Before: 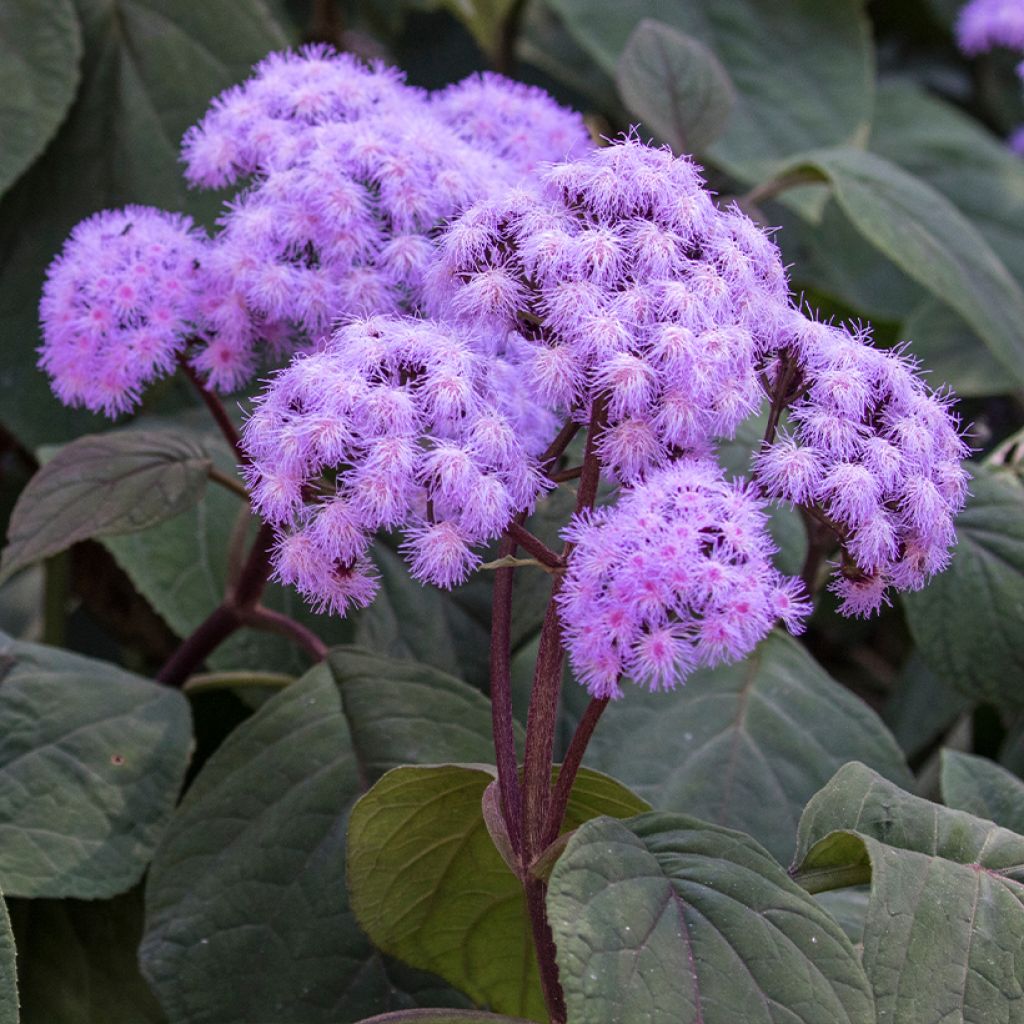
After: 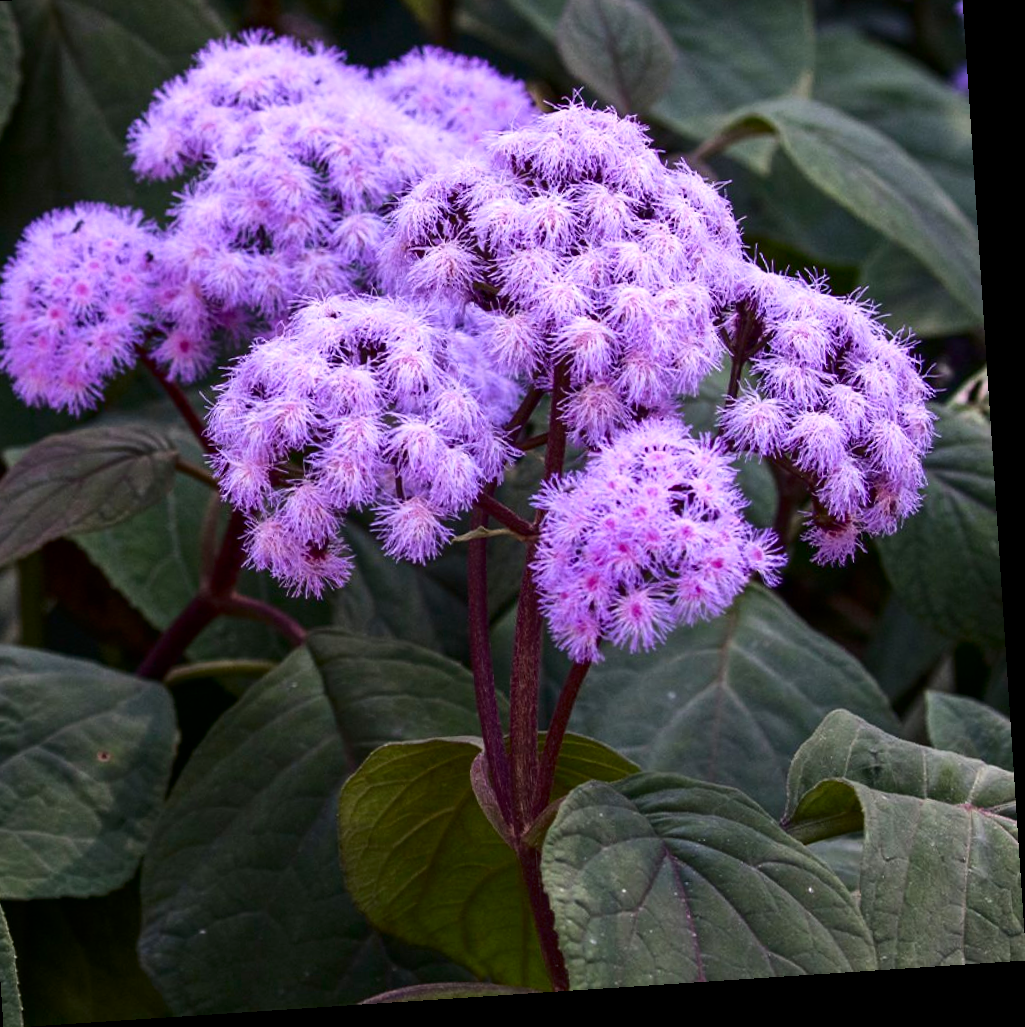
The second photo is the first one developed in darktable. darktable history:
crop and rotate: angle 3.8°, left 5.877%, top 5.715%
contrast brightness saturation: contrast 0.196, brightness -0.11, saturation 0.095
tone equalizer: mask exposure compensation -0.488 EV
exposure: exposure 0.151 EV, compensate highlight preservation false
